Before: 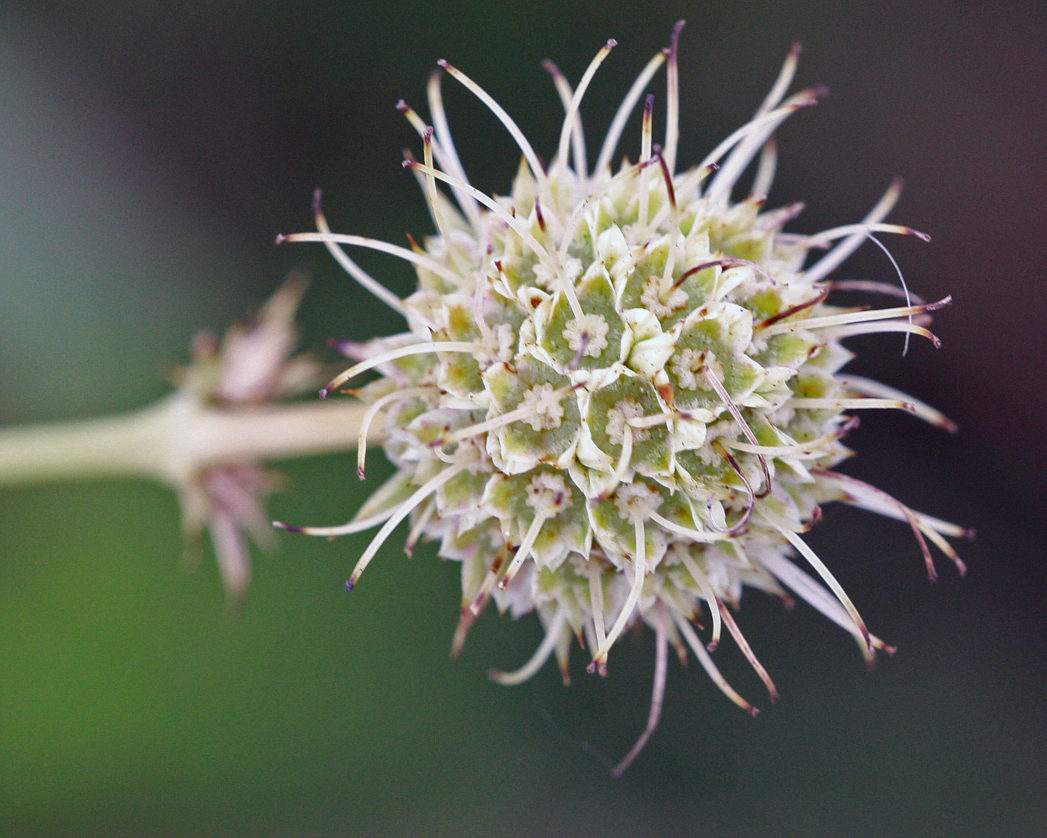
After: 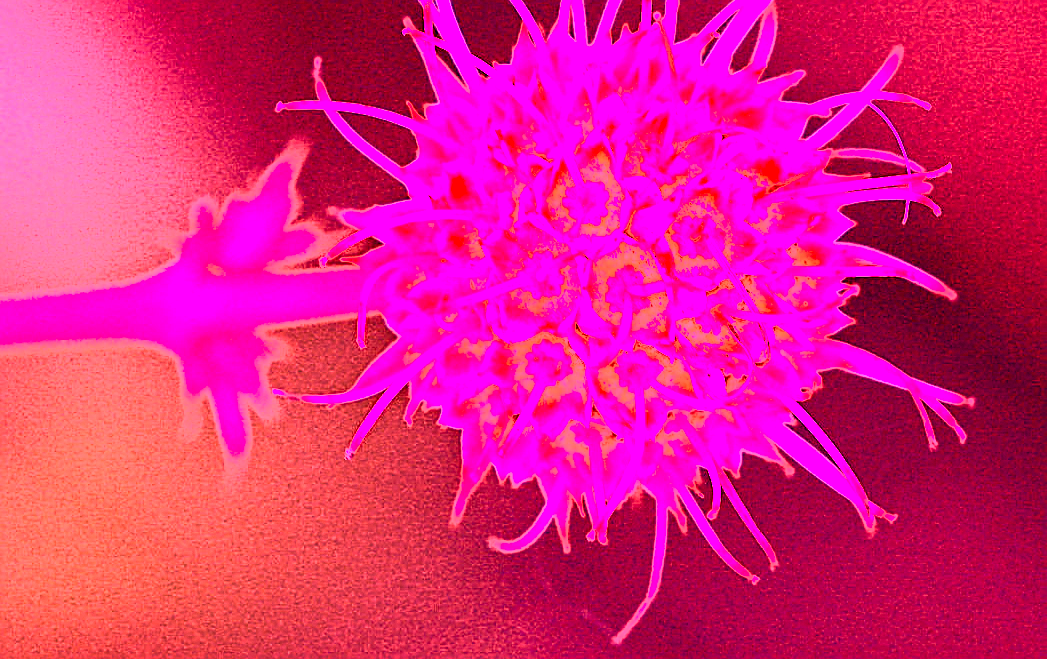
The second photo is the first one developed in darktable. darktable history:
crop and rotate: top 15.774%, bottom 5.506%
sharpen: on, module defaults
color balance rgb: perceptual saturation grading › global saturation 20%, perceptual saturation grading › highlights -25%, perceptual saturation grading › shadows 50%
rgb curve: curves: ch0 [(0, 0) (0.415, 0.237) (1, 1)]
white balance: red 4.26, blue 1.802
tone curve: curves: ch0 [(0, 0) (0.051, 0.03) (0.096, 0.071) (0.241, 0.247) (0.455, 0.525) (0.594, 0.697) (0.741, 0.845) (0.871, 0.933) (1, 0.984)]; ch1 [(0, 0) (0.1, 0.038) (0.318, 0.243) (0.399, 0.351) (0.478, 0.469) (0.499, 0.499) (0.534, 0.549) (0.565, 0.594) (0.601, 0.634) (0.666, 0.7) (1, 1)]; ch2 [(0, 0) (0.453, 0.45) (0.479, 0.483) (0.504, 0.499) (0.52, 0.519) (0.541, 0.559) (0.592, 0.612) (0.824, 0.815) (1, 1)], color space Lab, independent channels, preserve colors none
